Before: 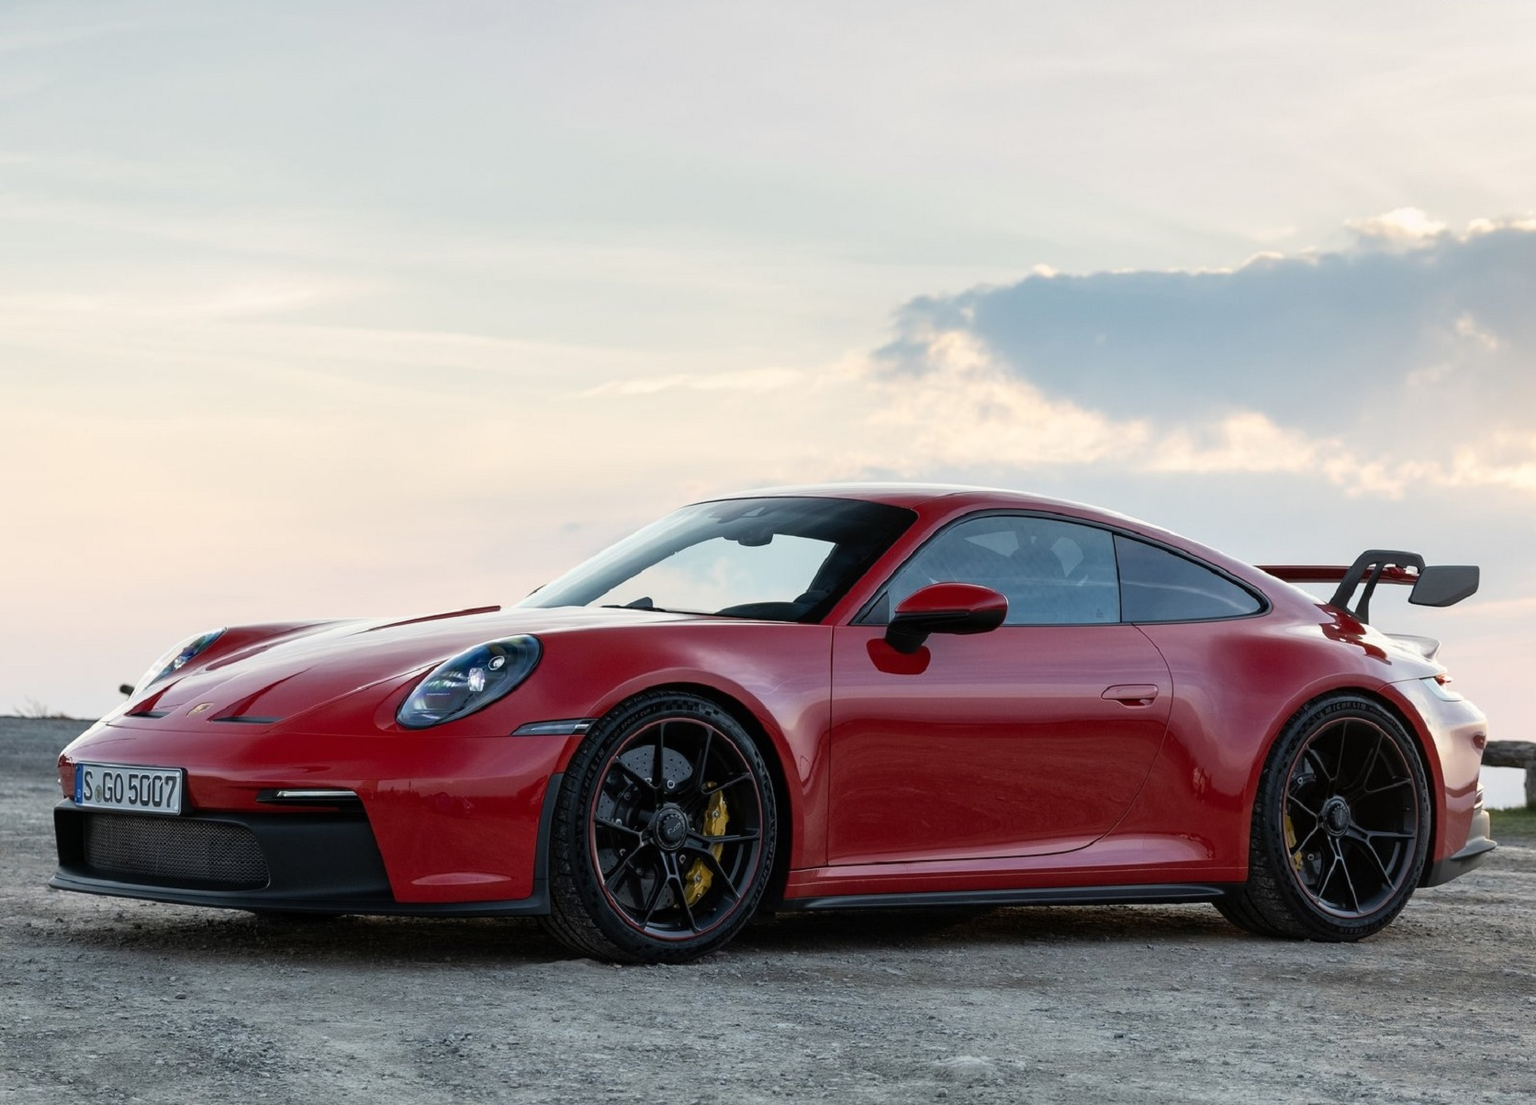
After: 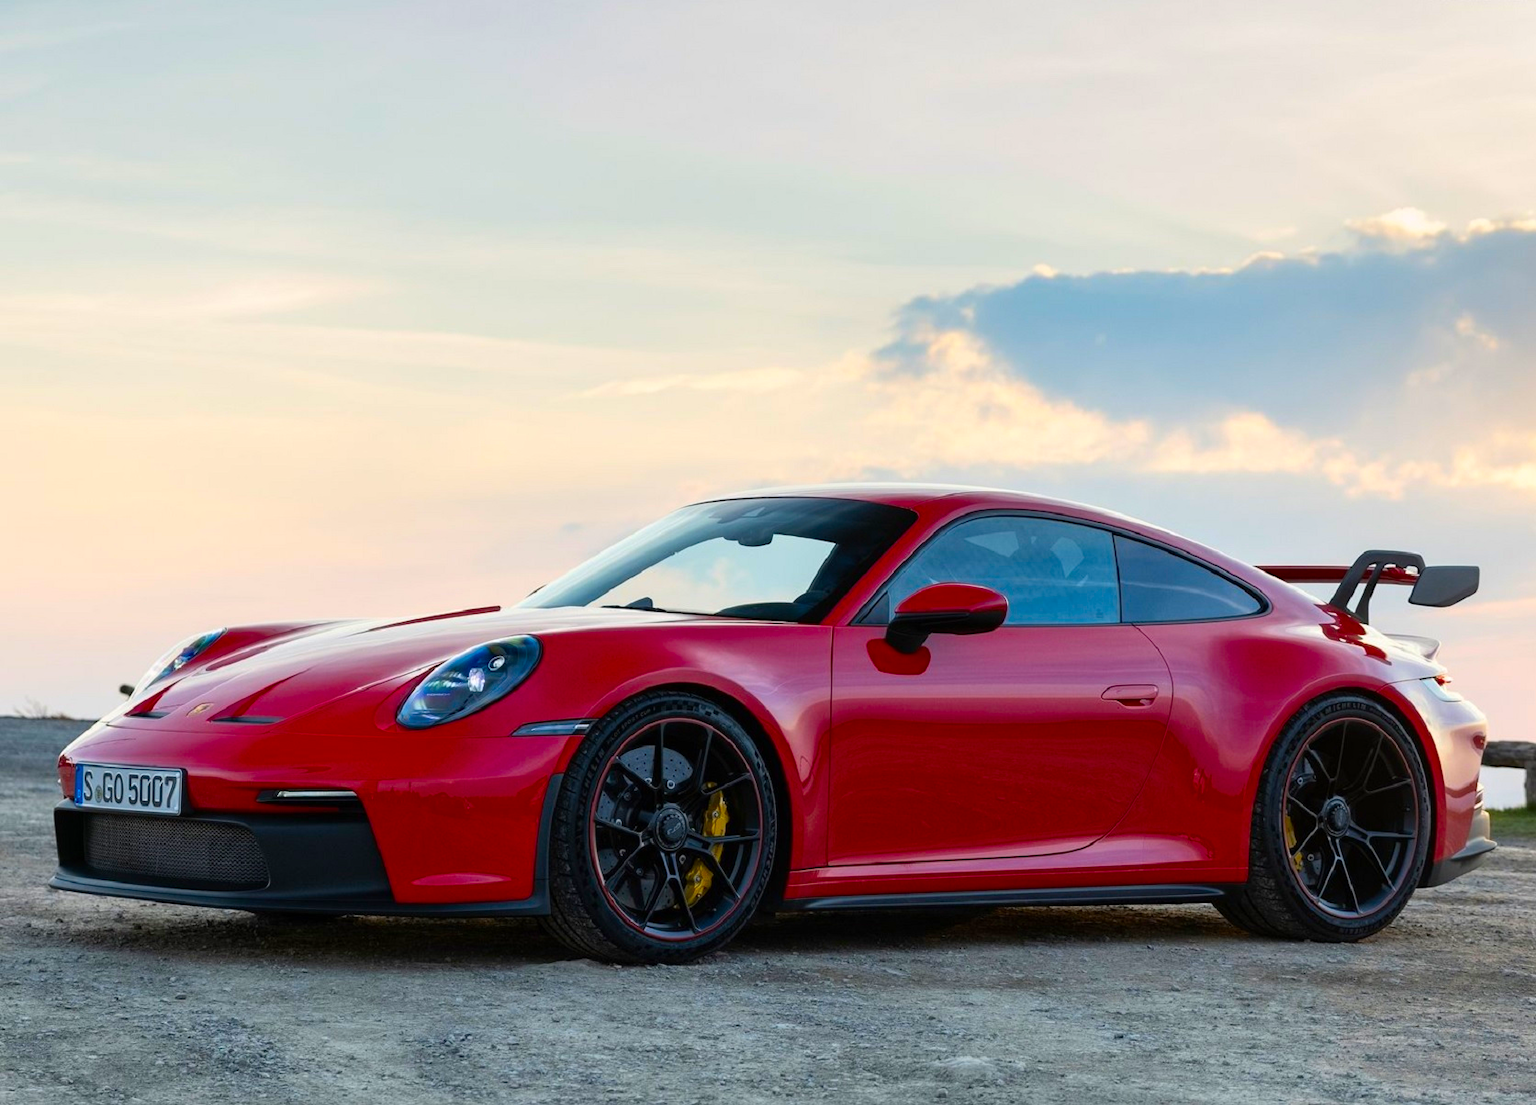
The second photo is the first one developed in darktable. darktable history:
color correction: highlights b* 0.028, saturation 1.77
